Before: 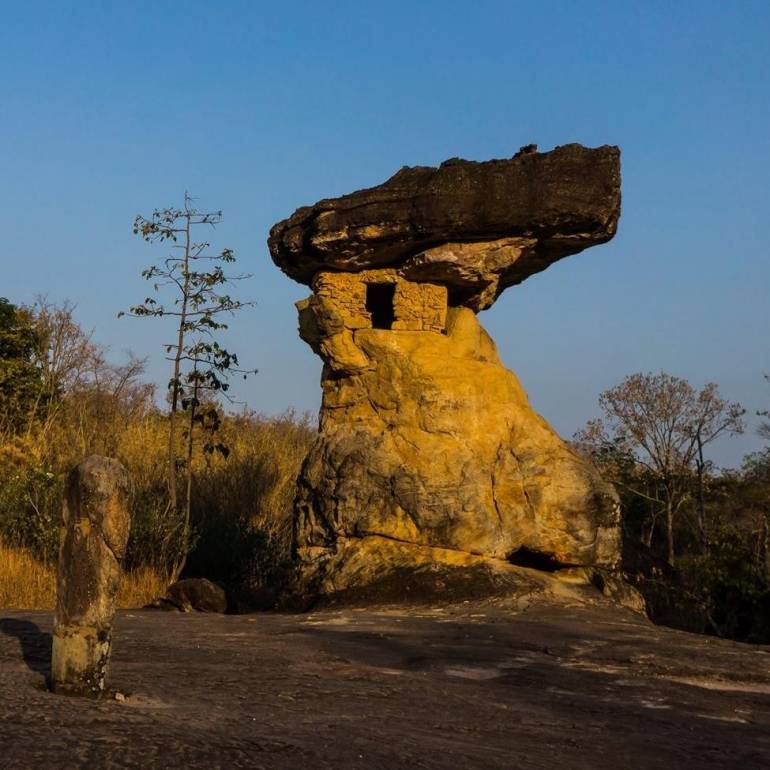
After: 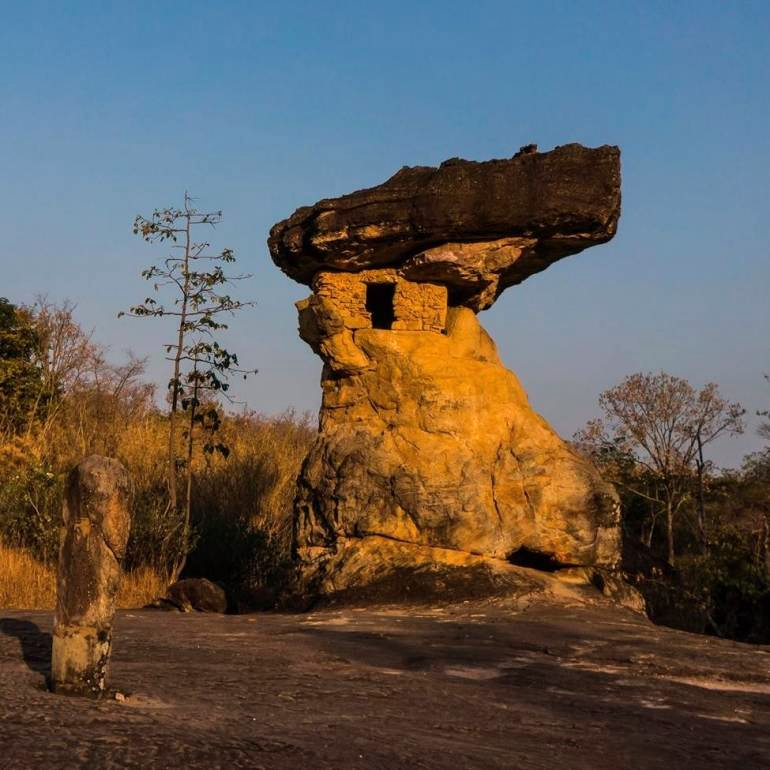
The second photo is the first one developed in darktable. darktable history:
shadows and highlights: radius 125.46, shadows 30.51, highlights -30.51, low approximation 0.01, soften with gaussian
white balance: red 1.127, blue 0.943
